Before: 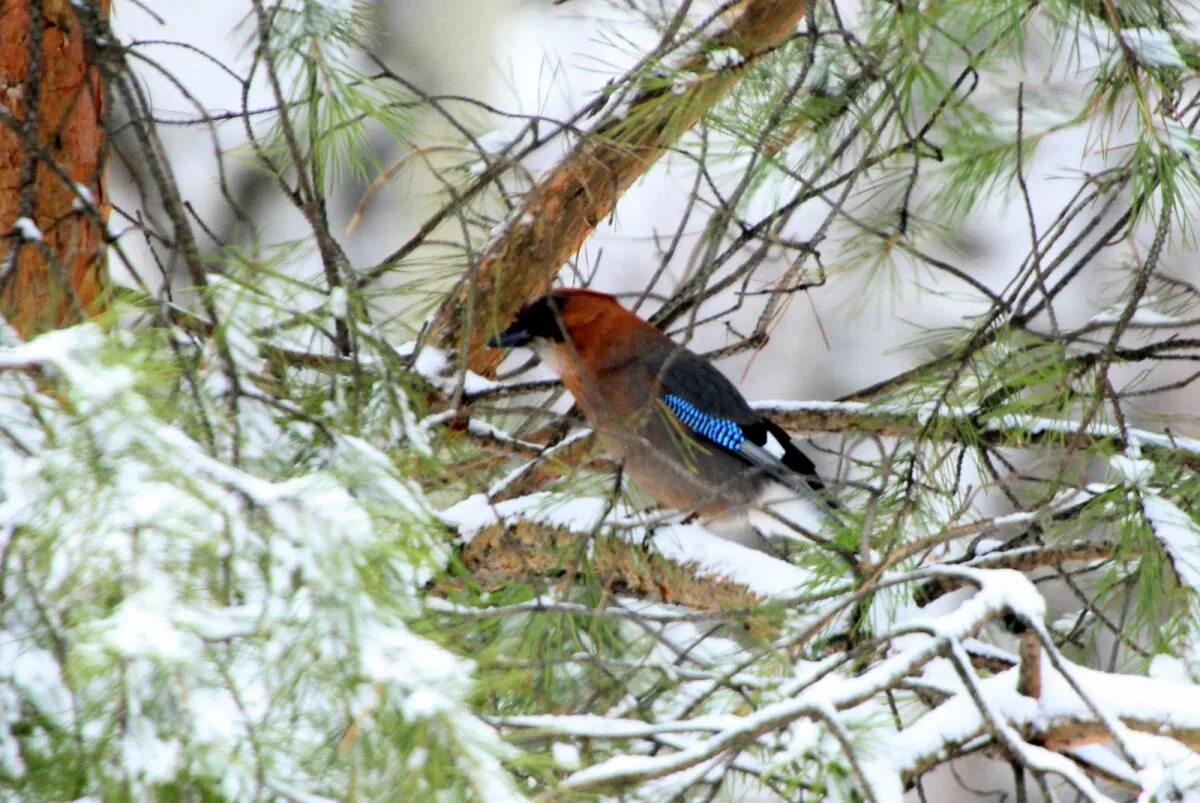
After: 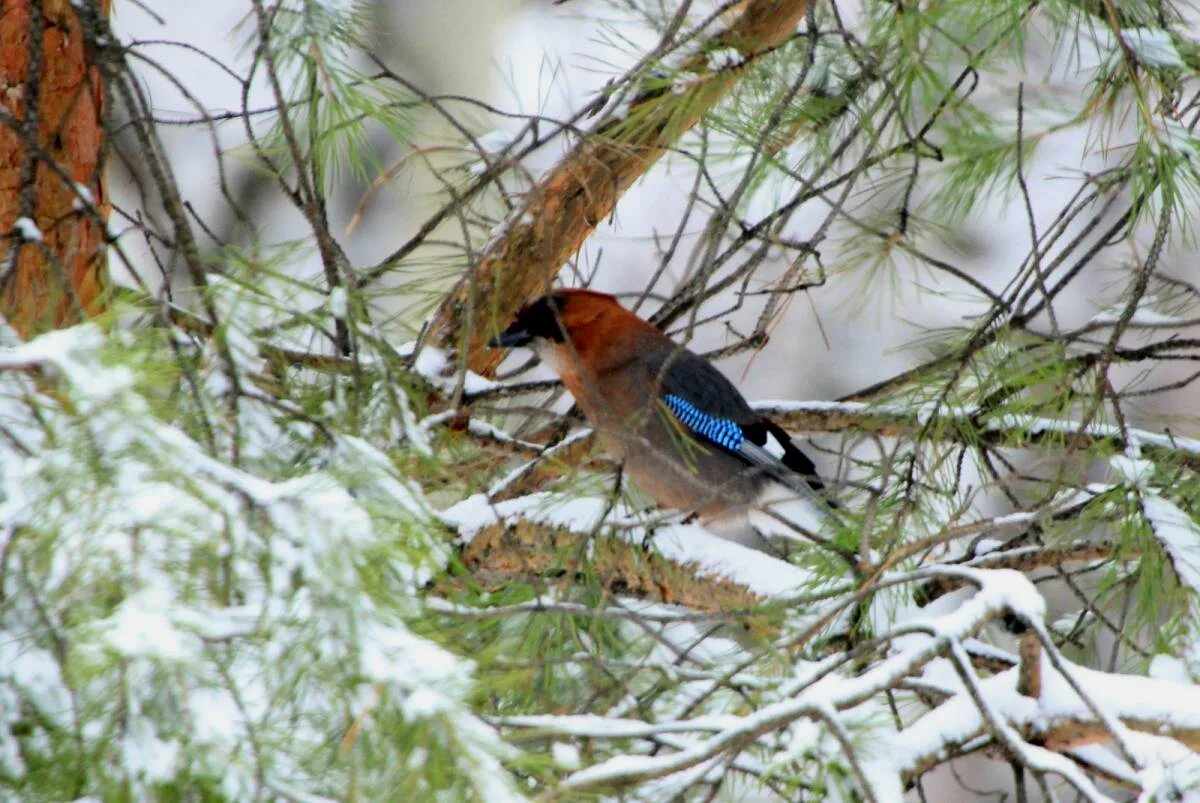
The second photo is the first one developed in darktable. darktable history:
exposure: exposure -0.048 EV, compensate highlight preservation false
shadows and highlights: shadows -20.09, white point adjustment -2.19, highlights -35.08
